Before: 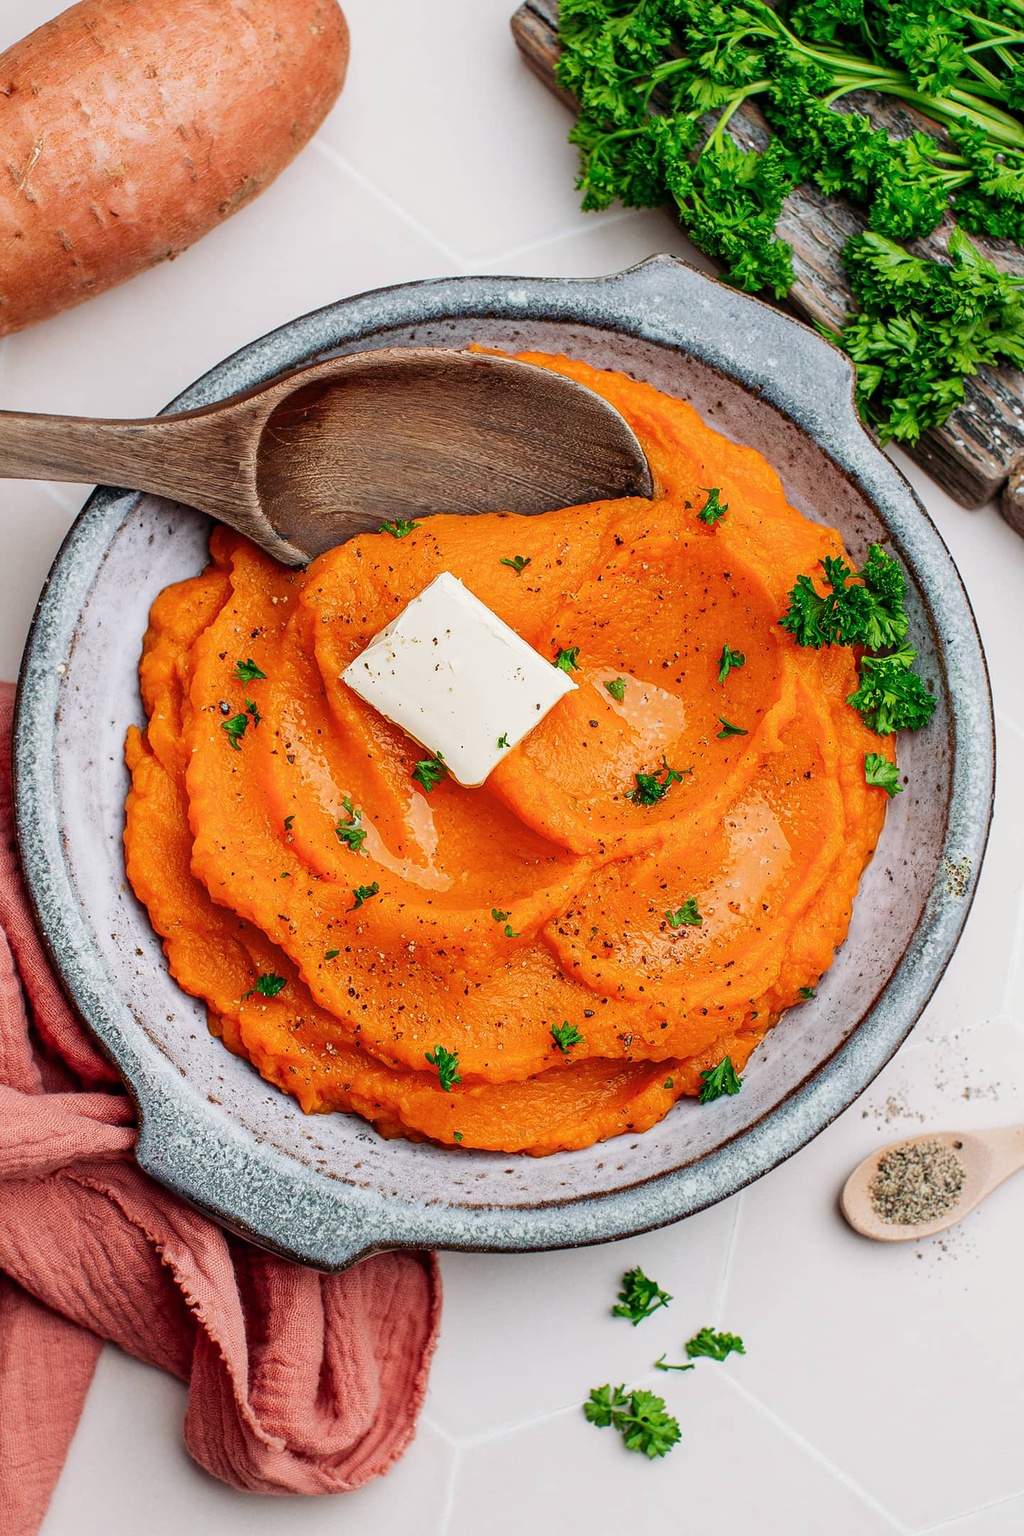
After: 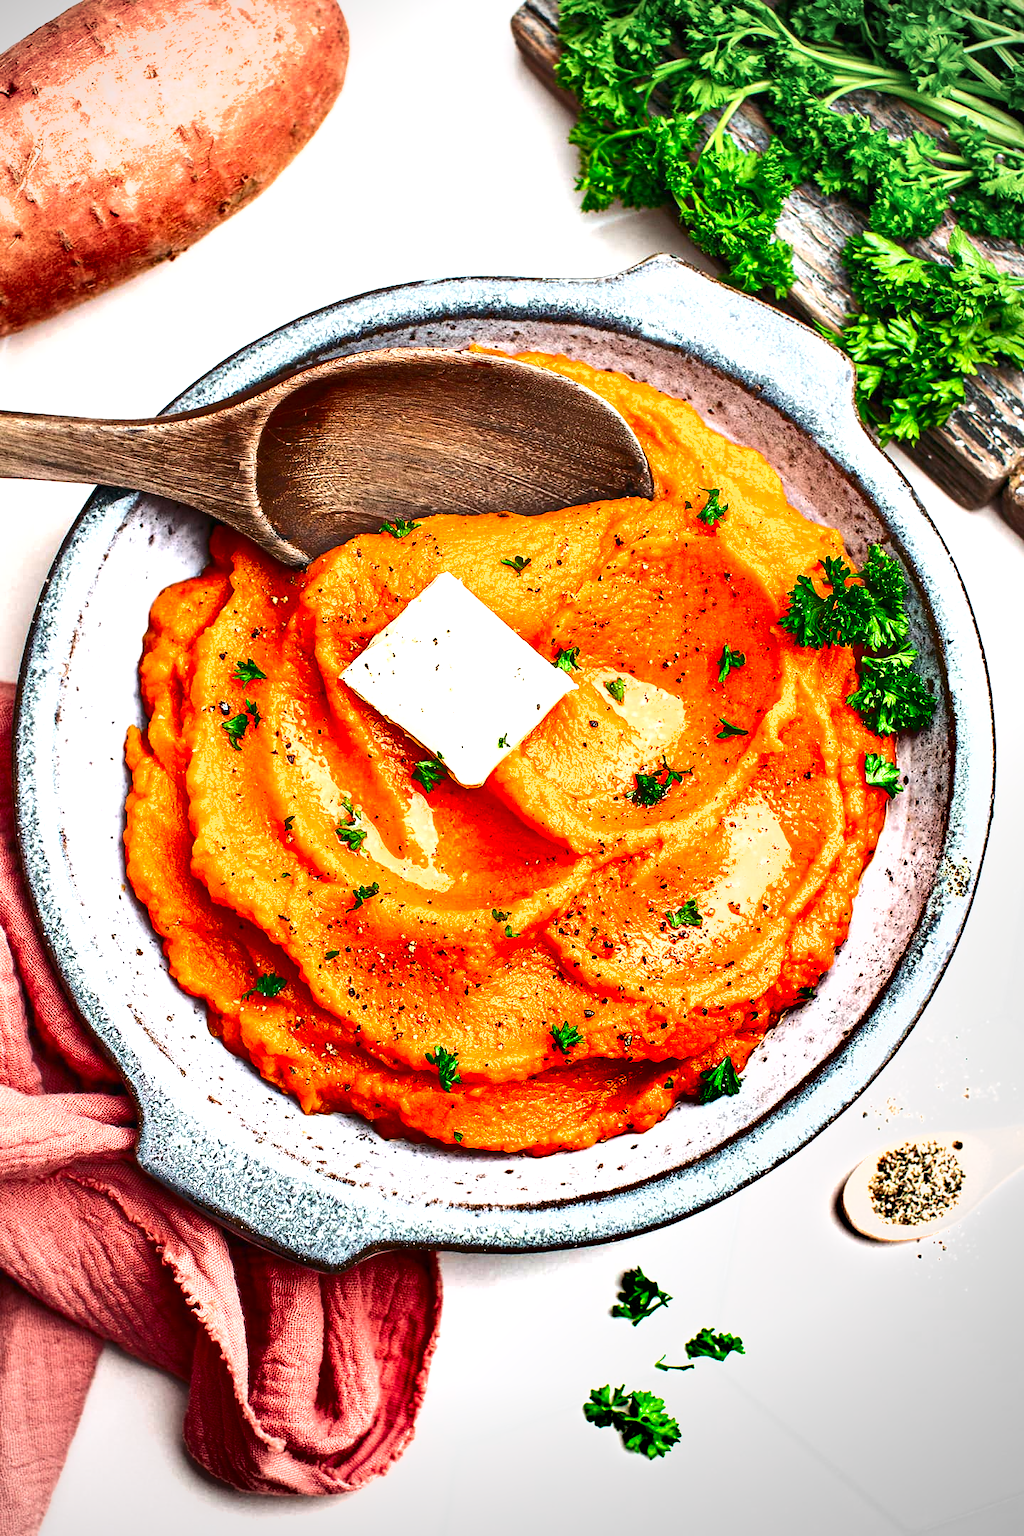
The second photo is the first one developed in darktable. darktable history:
exposure: black level correction 0, exposure 1.294 EV, compensate exposure bias true, compensate highlight preservation false
shadows and highlights: radius 336.73, shadows 29.09, soften with gaussian
vignetting: on, module defaults
